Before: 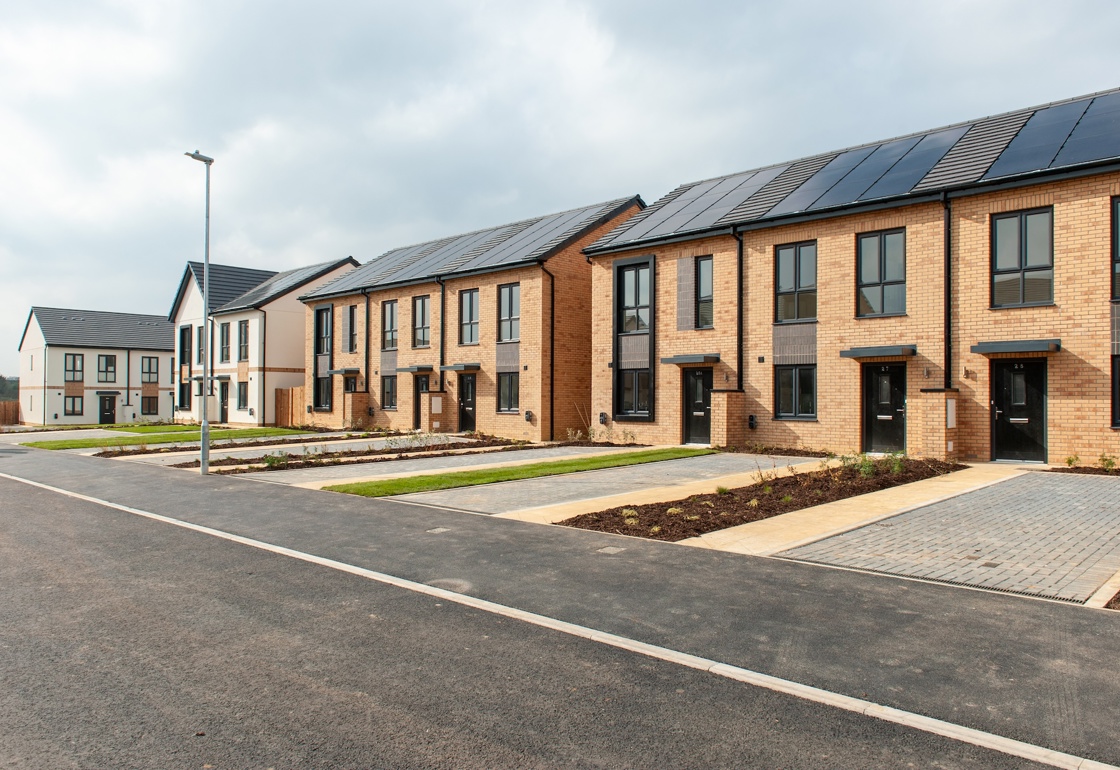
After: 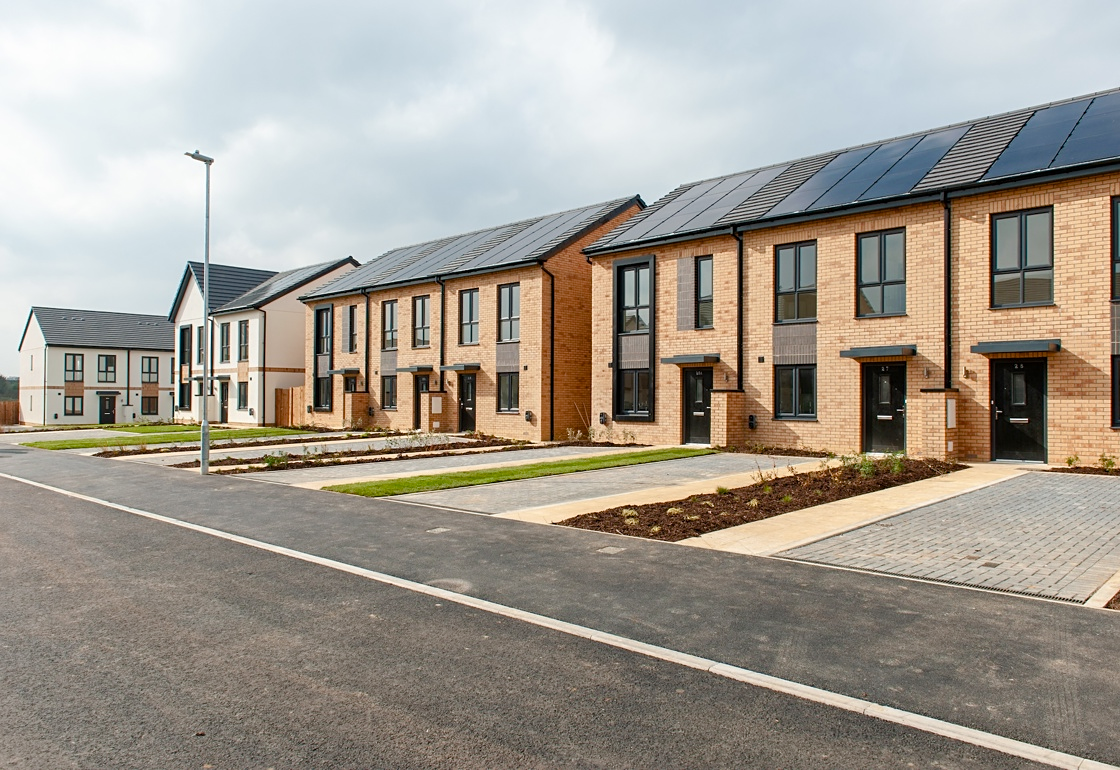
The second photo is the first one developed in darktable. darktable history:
sharpen: amount 0.211
color balance rgb: linear chroma grading › global chroma 15.375%, perceptual saturation grading › global saturation 0.794%, perceptual saturation grading › highlights -30.098%, perceptual saturation grading › shadows 19.227%
